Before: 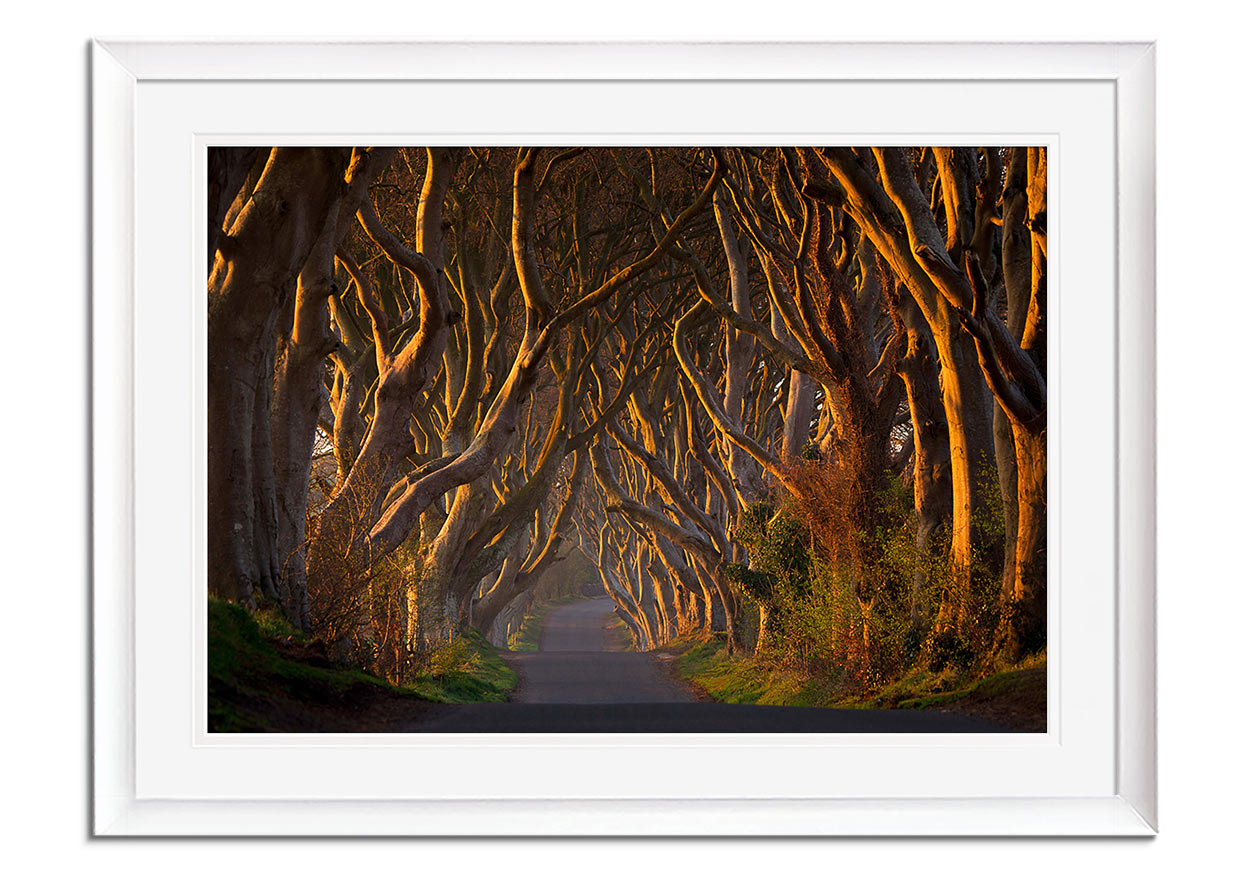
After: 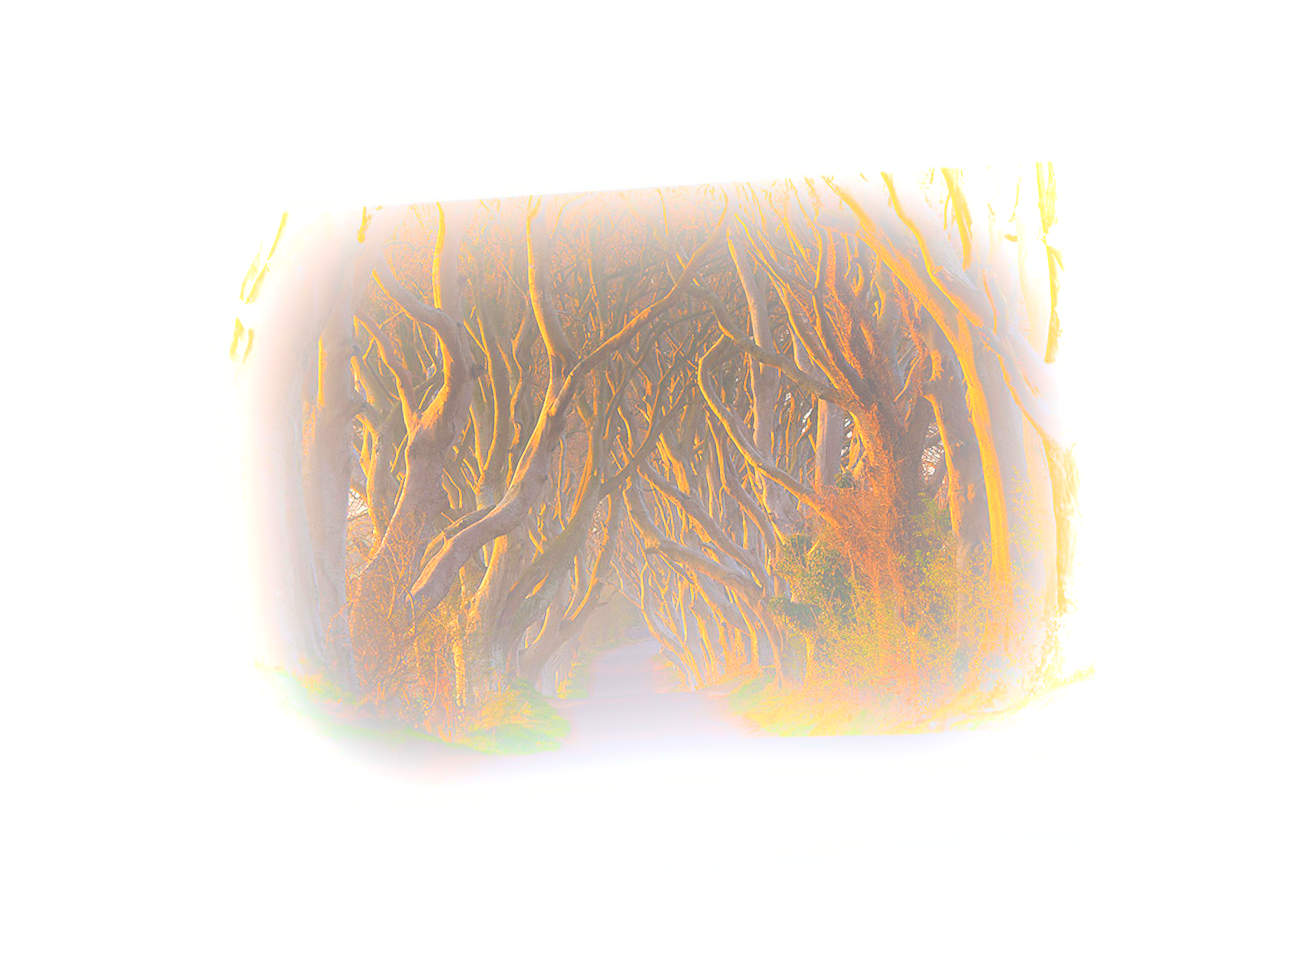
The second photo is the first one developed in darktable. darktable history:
rotate and perspective: rotation -4.2°, shear 0.006, automatic cropping off
bloom: size 25%, threshold 5%, strength 90%
